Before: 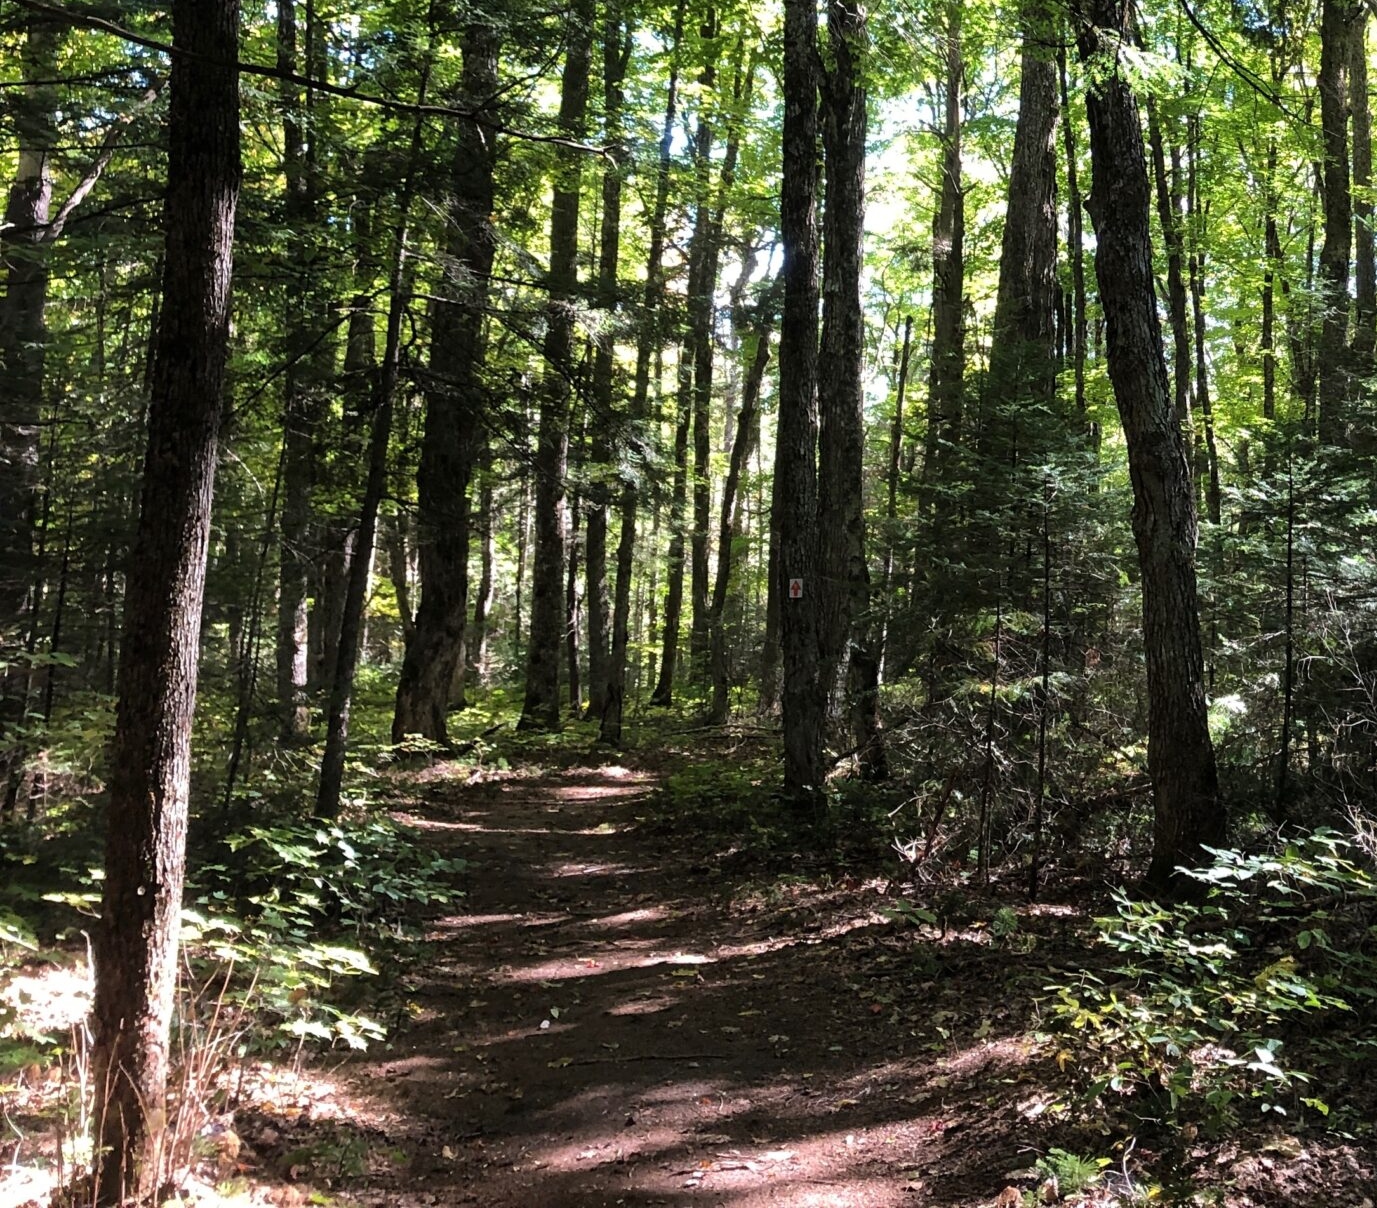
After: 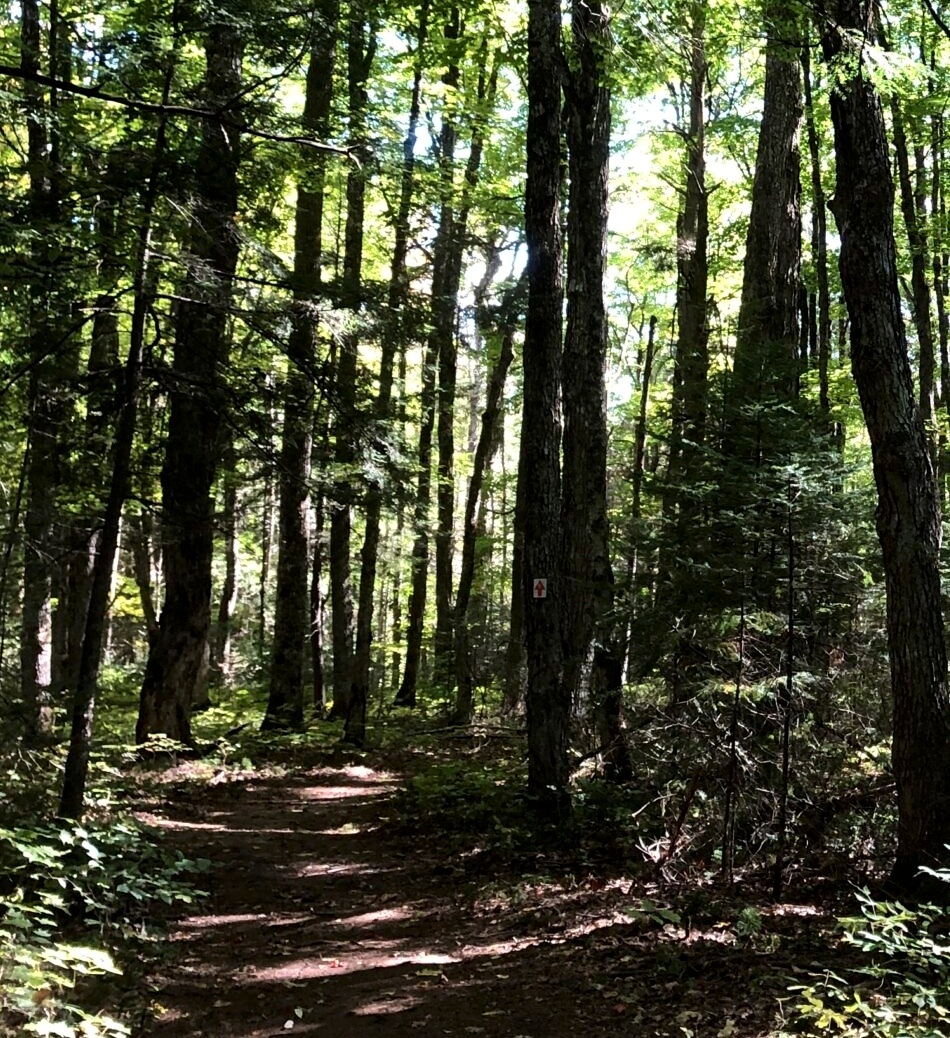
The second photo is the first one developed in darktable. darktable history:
local contrast: mode bilateral grid, contrast 20, coarseness 51, detail 119%, midtone range 0.2
crop: left 18.648%, right 12.339%, bottom 14.068%
contrast brightness saturation: contrast 0.22
